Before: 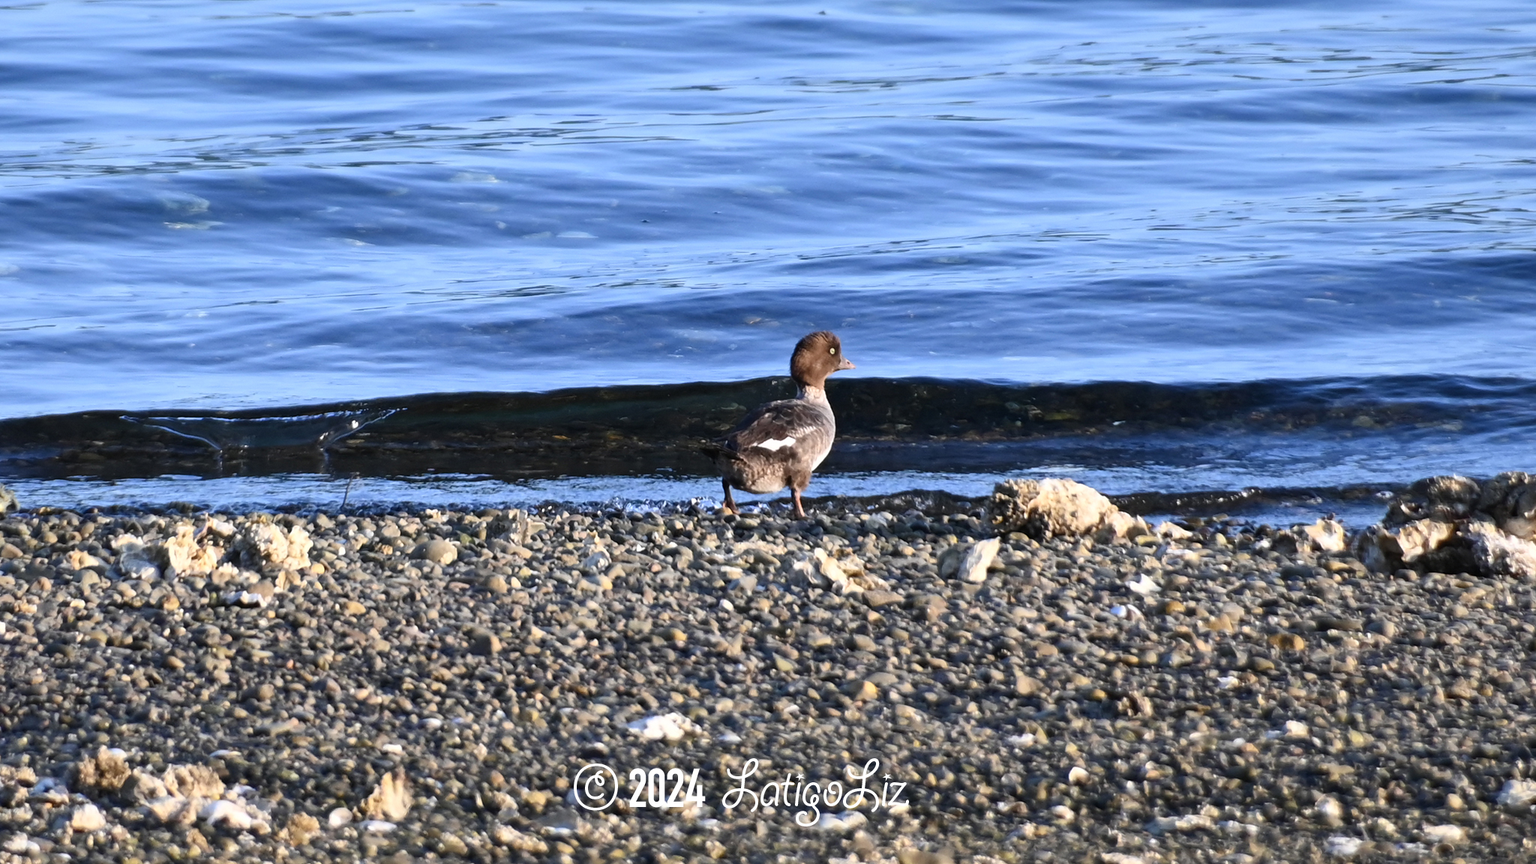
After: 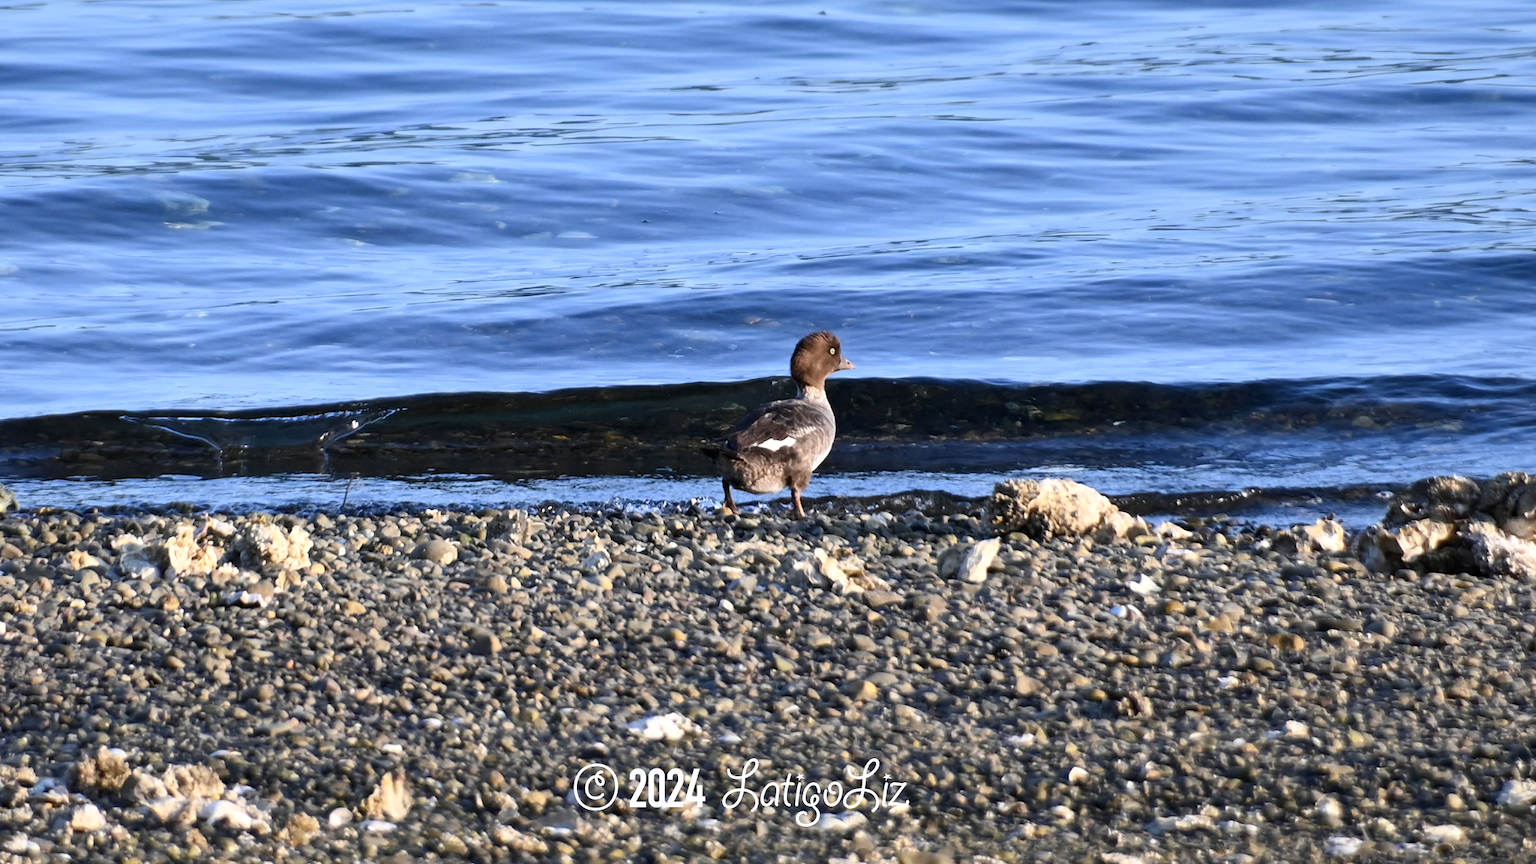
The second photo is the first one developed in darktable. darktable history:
tone equalizer: on, module defaults
exposure: black level correction 0.002, compensate exposure bias true, compensate highlight preservation false
